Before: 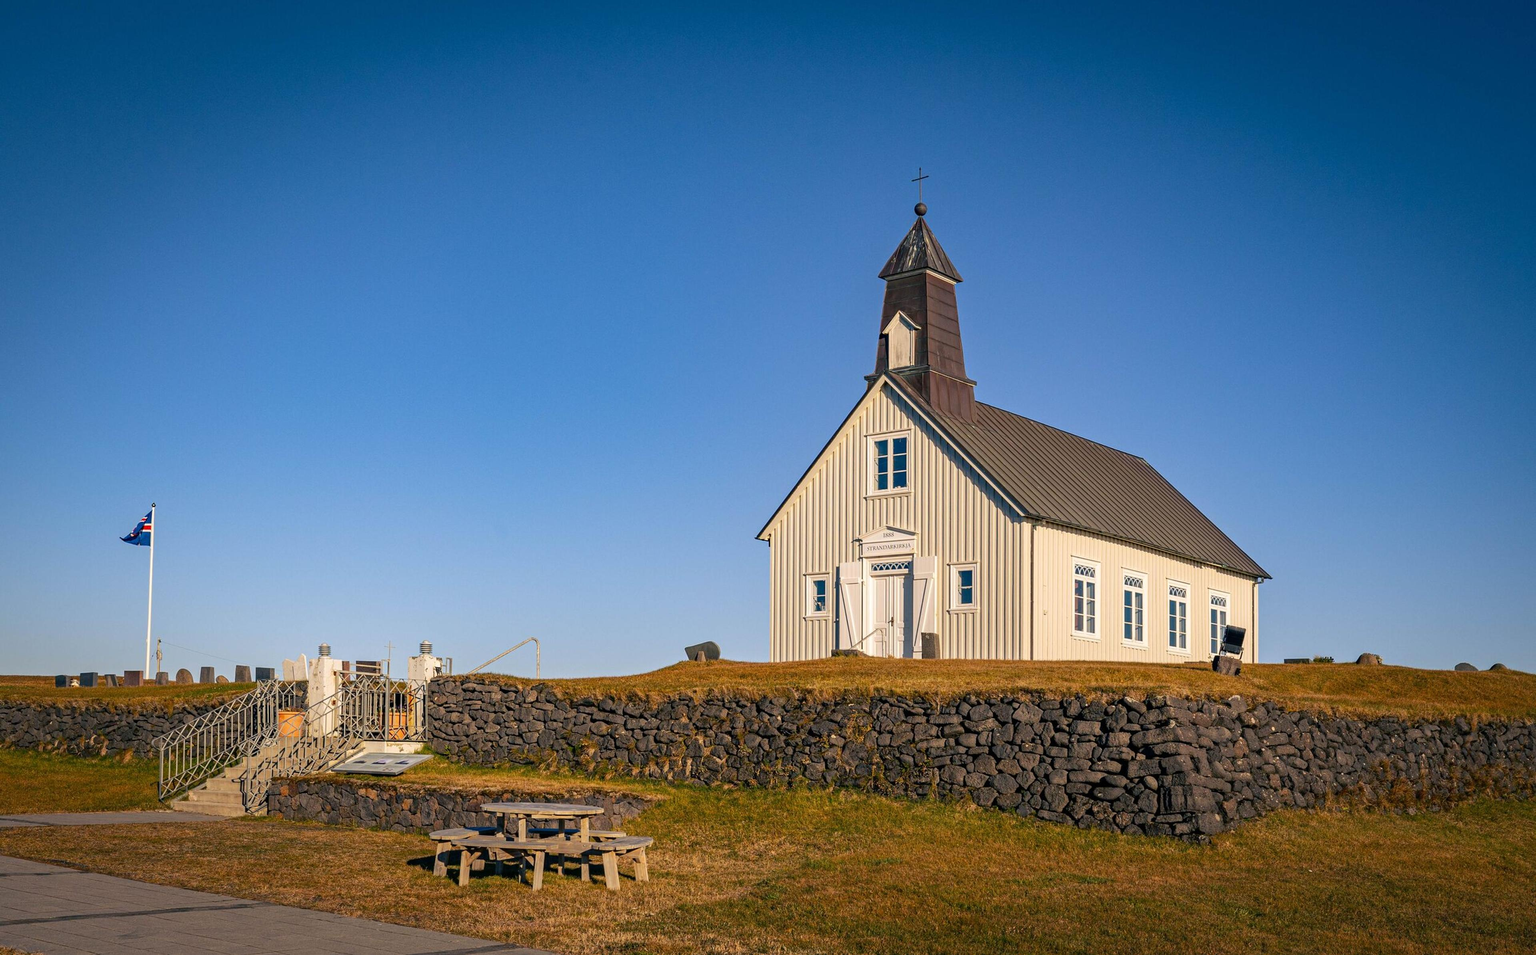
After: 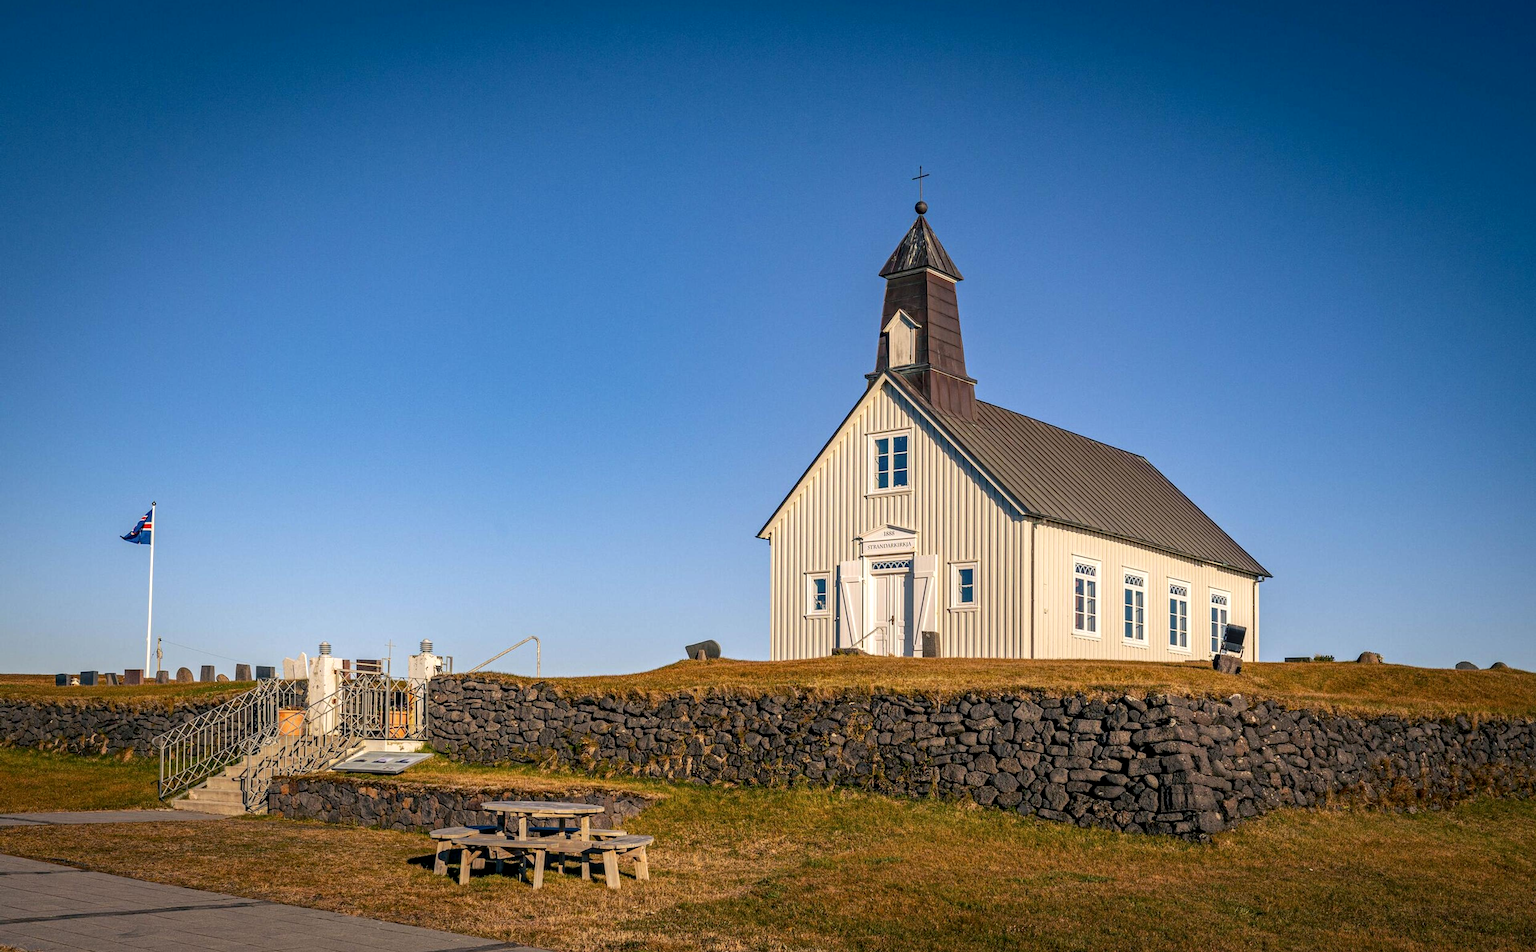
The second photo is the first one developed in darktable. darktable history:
crop: top 0.222%, bottom 0.096%
local contrast: detail 130%
